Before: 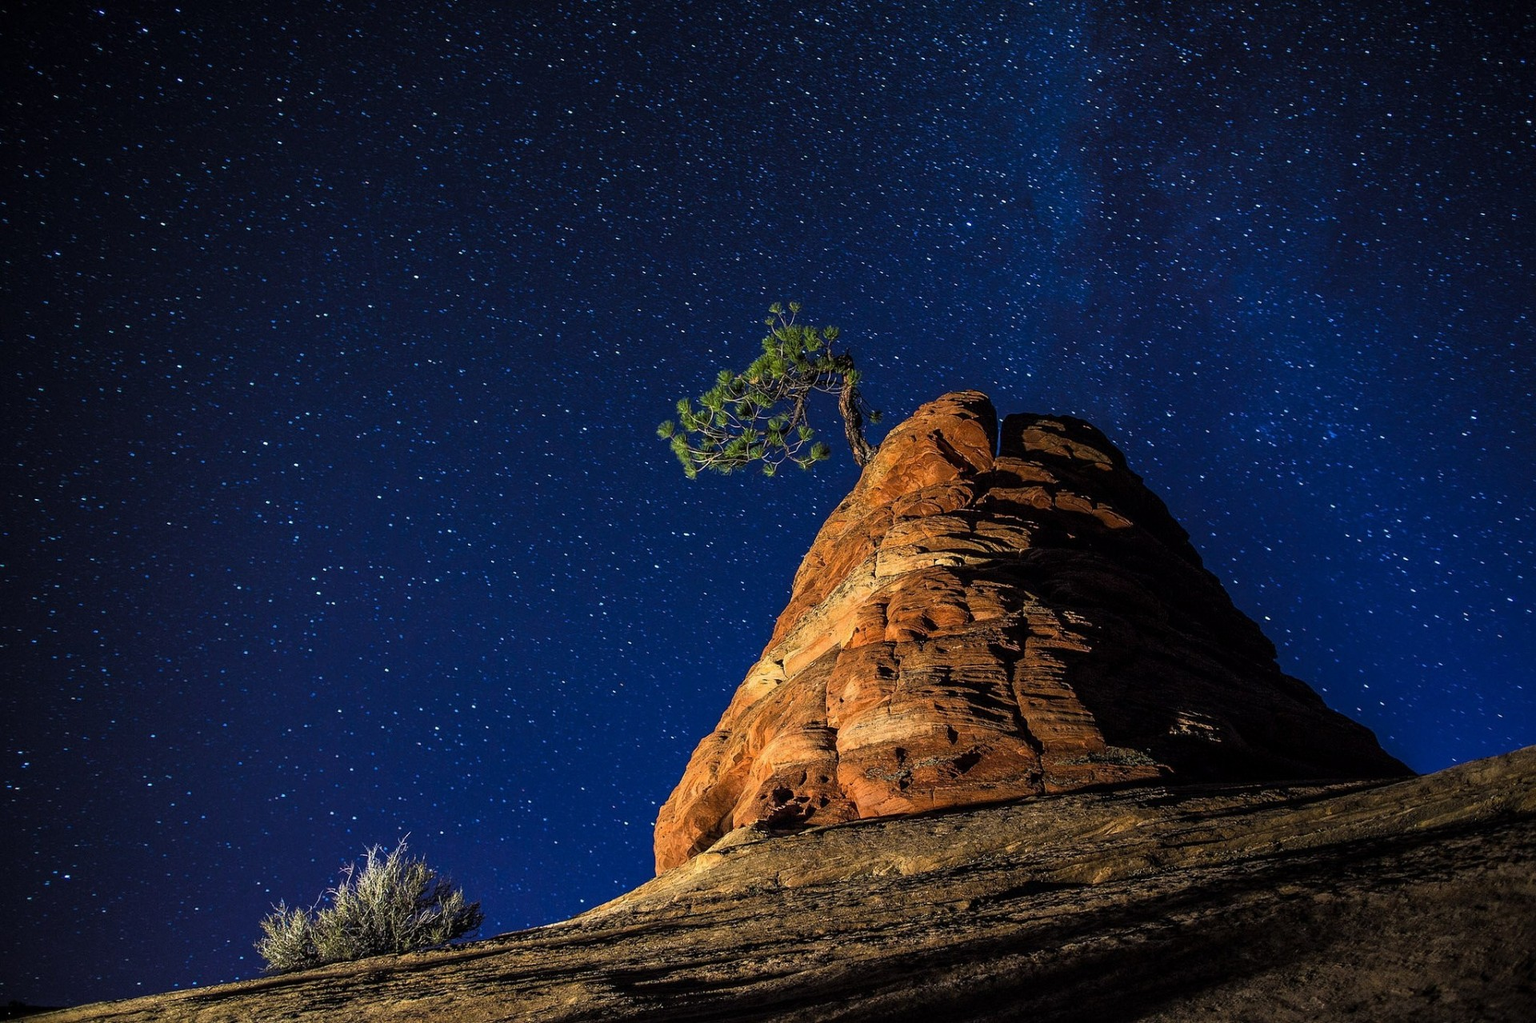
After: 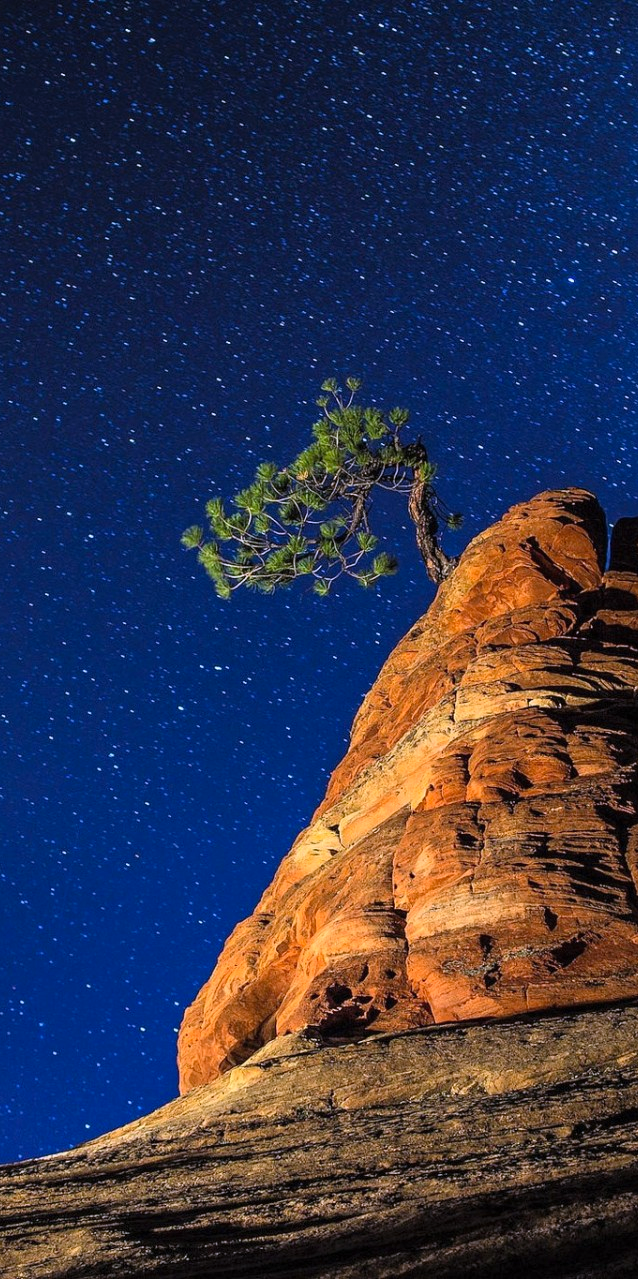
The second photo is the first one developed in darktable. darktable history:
contrast brightness saturation: contrast 0.07, brightness 0.08, saturation 0.18
white balance: red 1.004, blue 1.096
crop: left 33.36%, right 33.36%
